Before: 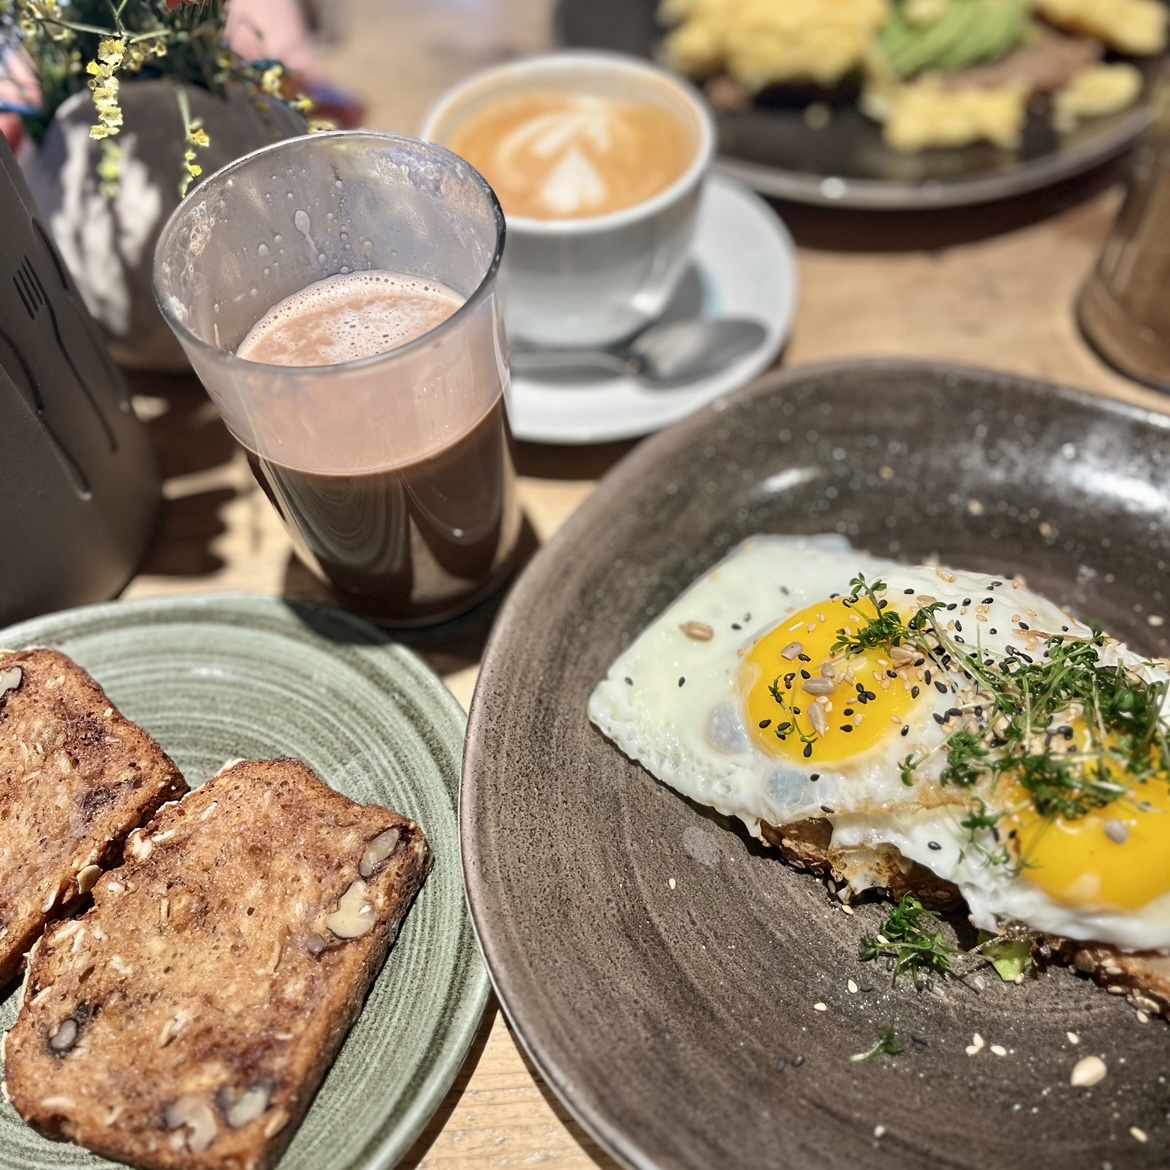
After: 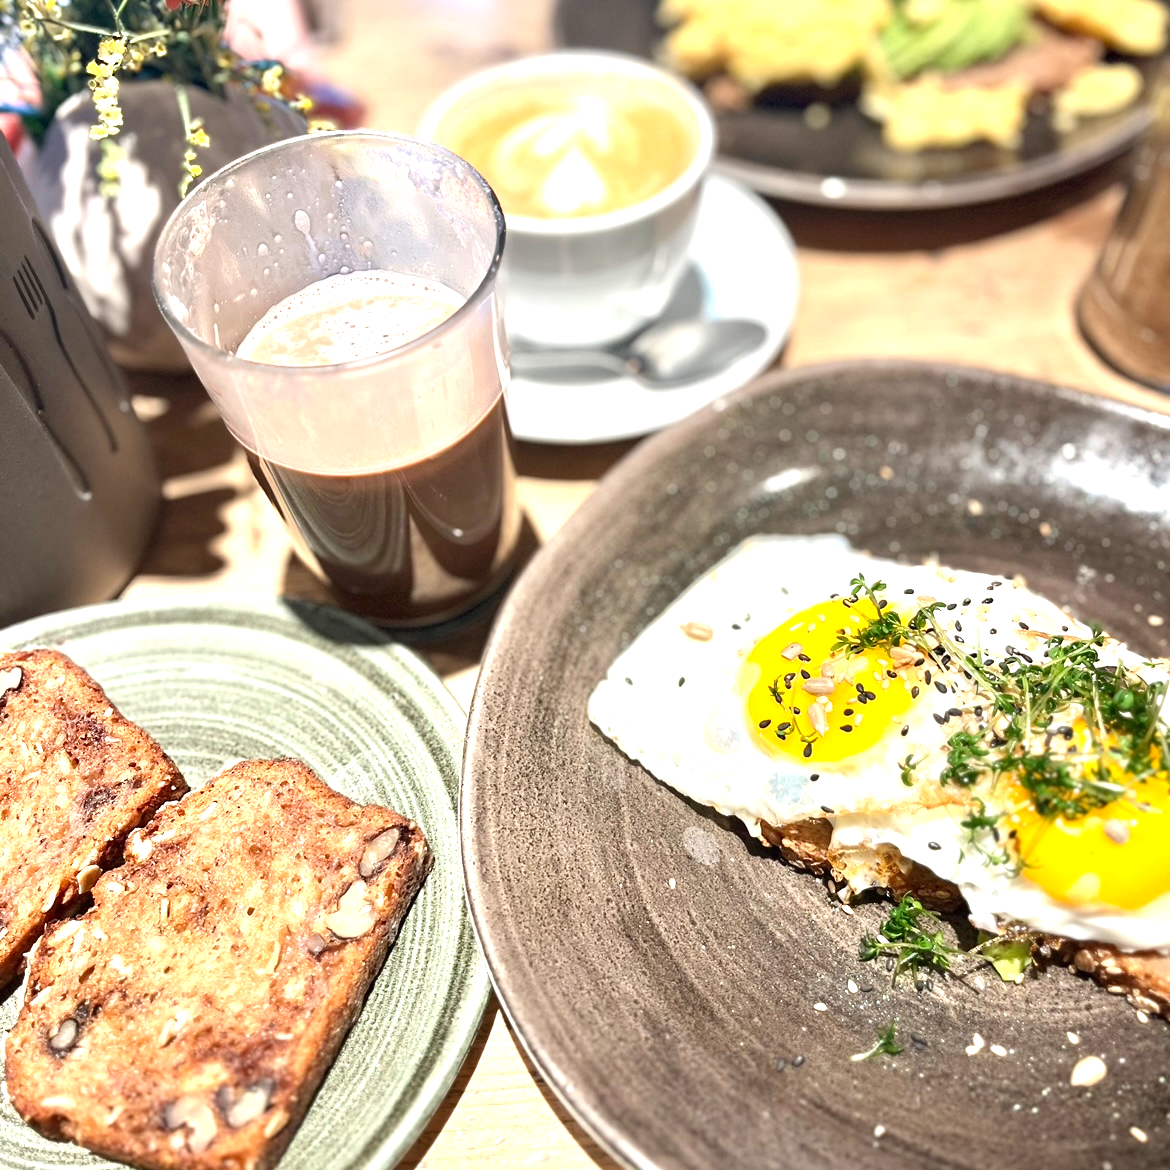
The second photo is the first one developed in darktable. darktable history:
exposure: black level correction 0, exposure 1.103 EV, compensate exposure bias true, compensate highlight preservation false
